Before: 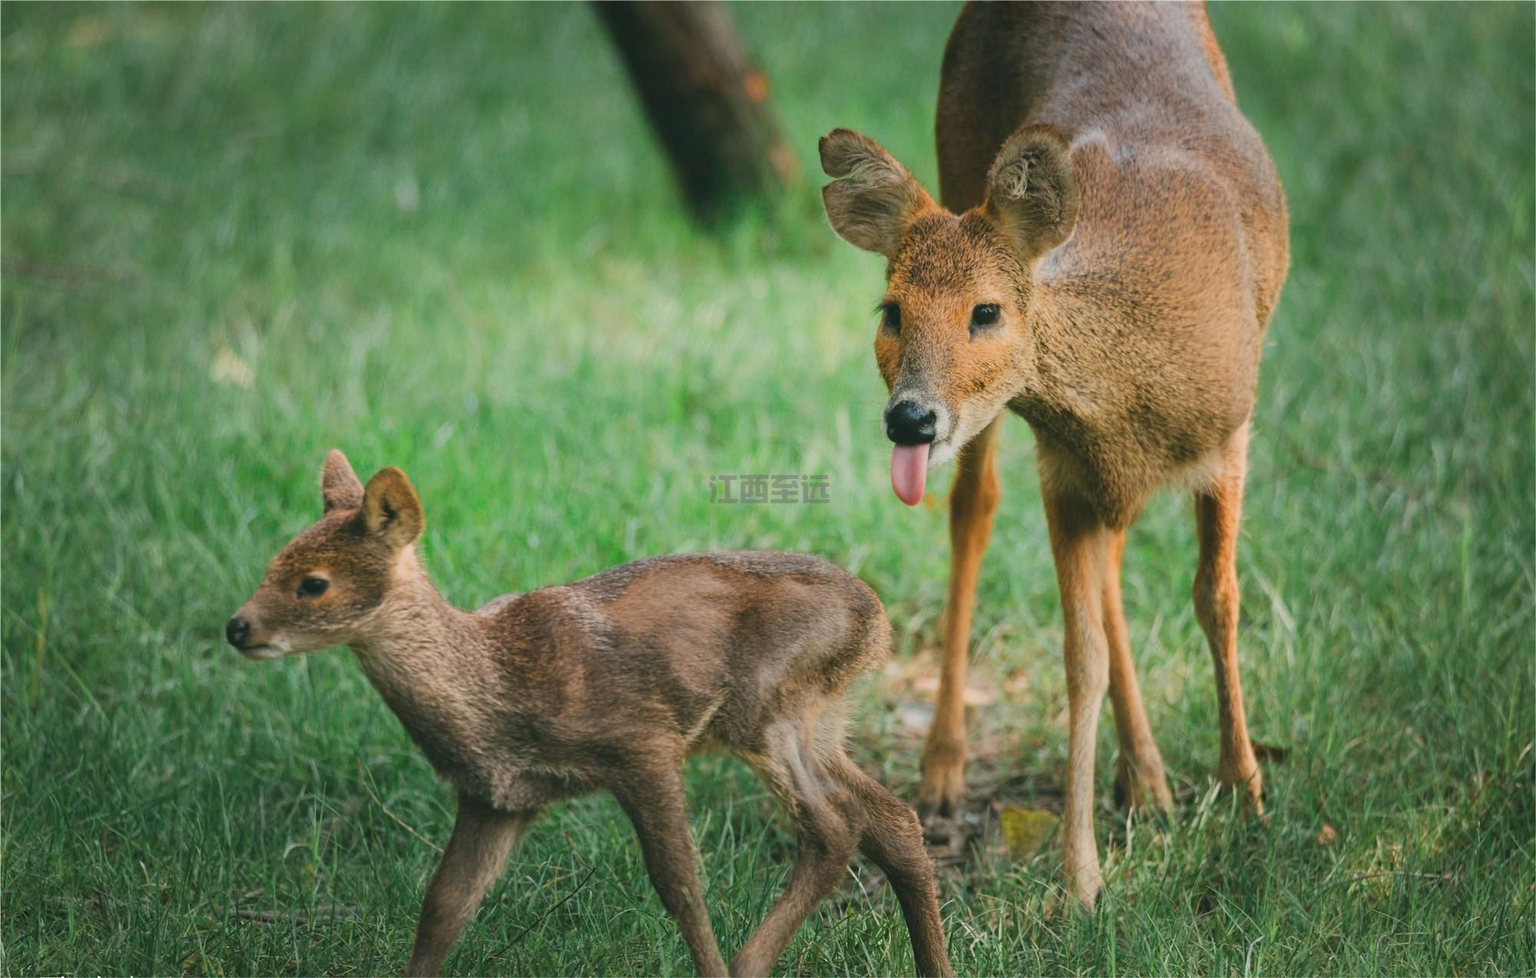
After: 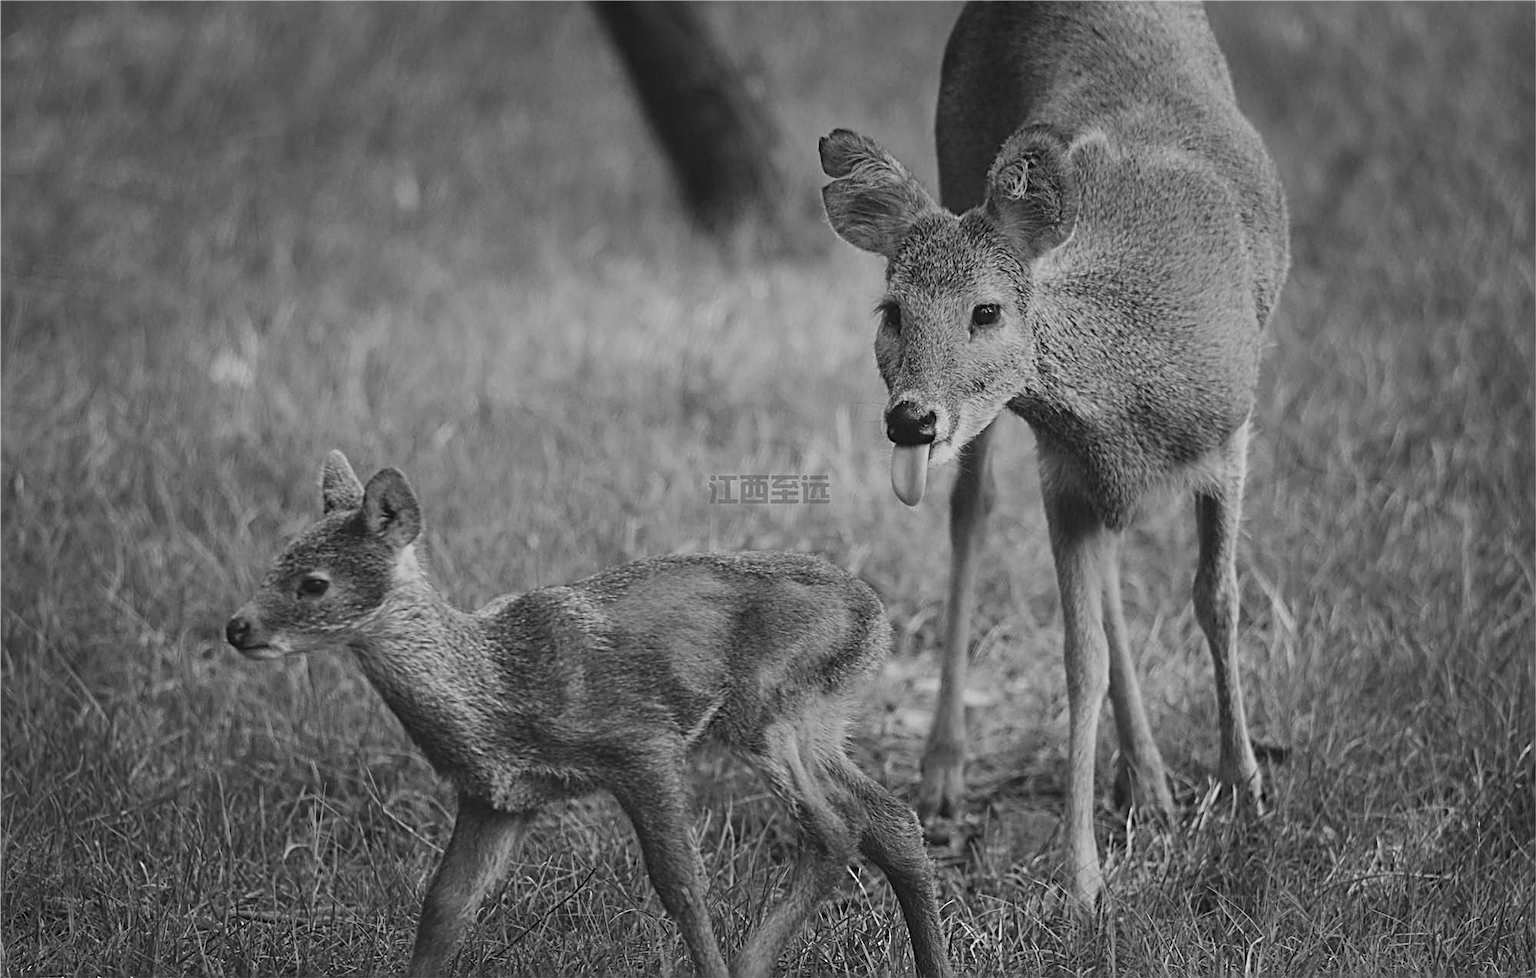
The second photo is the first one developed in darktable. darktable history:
sharpen: radius 3.049, amount 0.76
shadows and highlights: highlights color adjustment 79.16%, soften with gaussian
color calibration: output gray [0.21, 0.42, 0.37, 0], illuminant same as pipeline (D50), adaptation XYZ, x 0.346, y 0.358, temperature 5009.6 K
